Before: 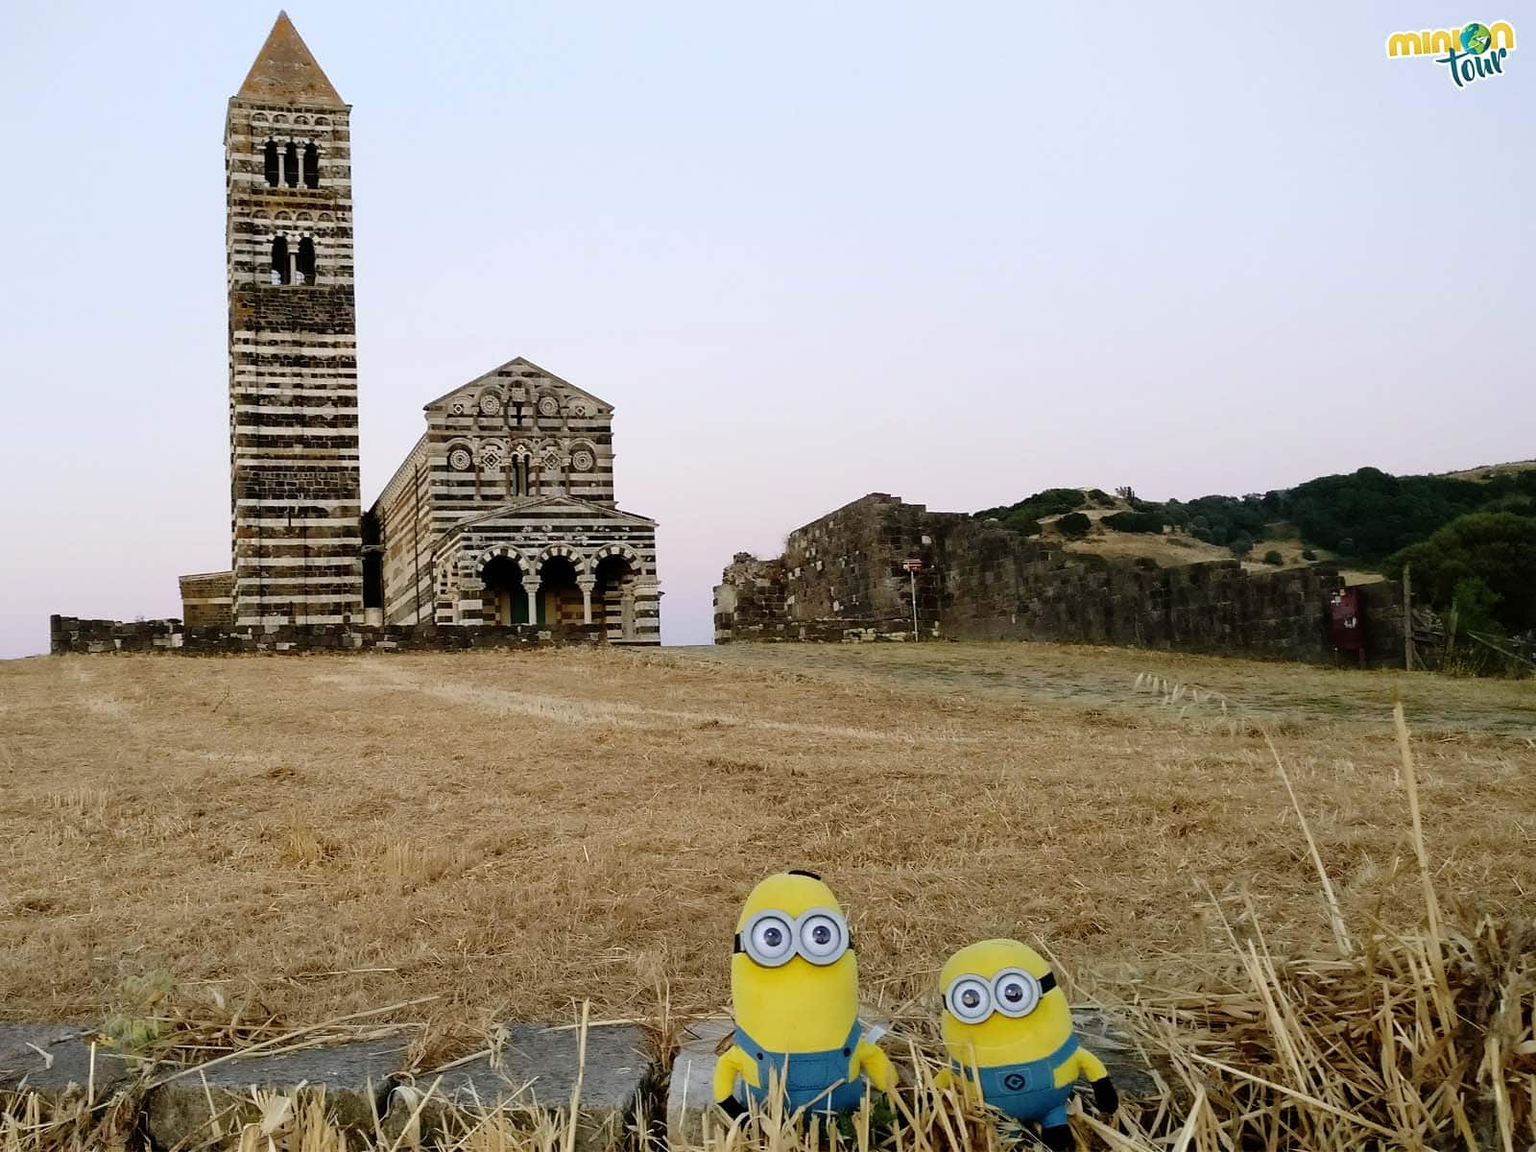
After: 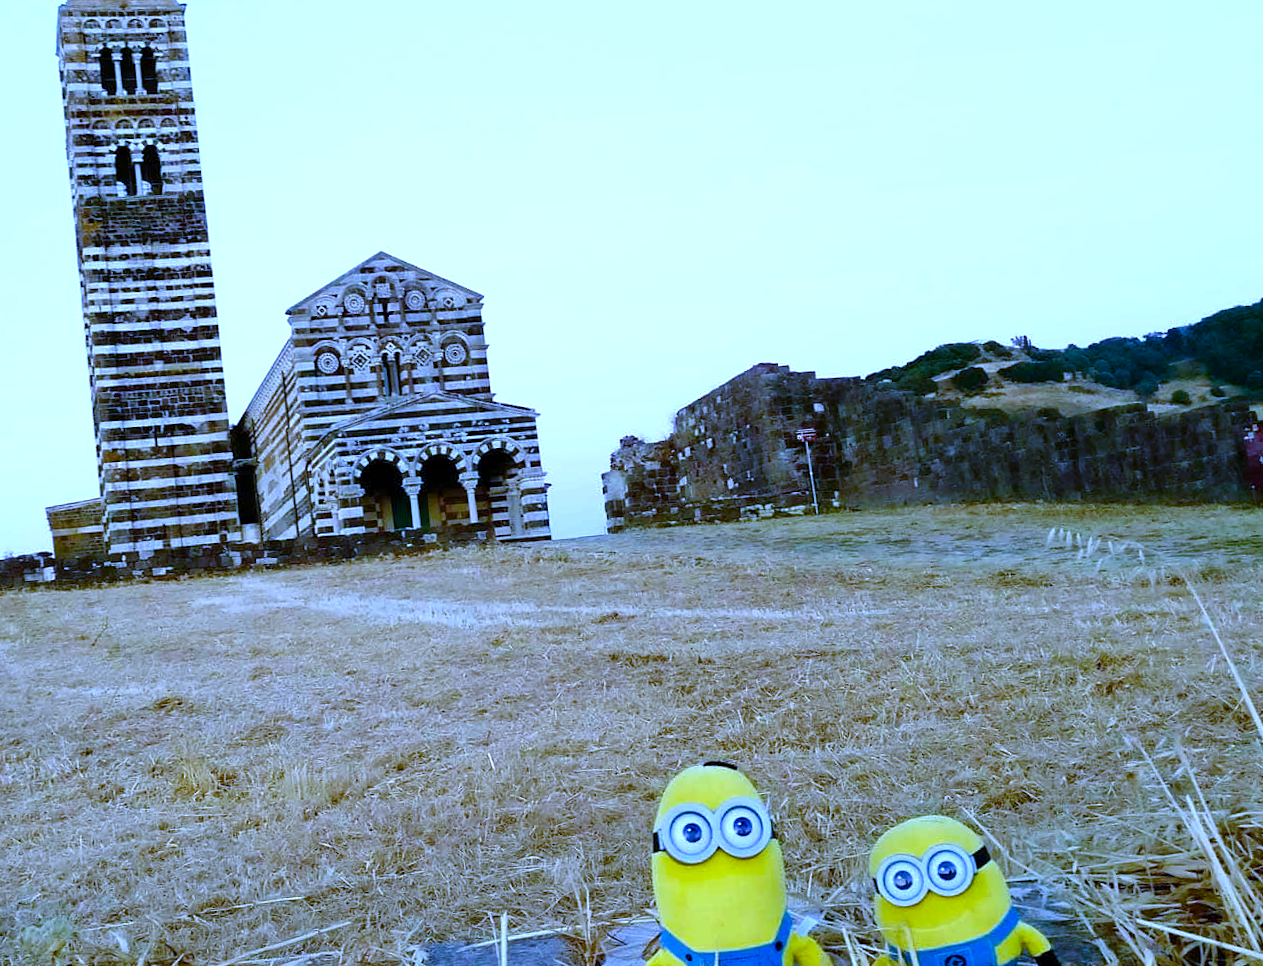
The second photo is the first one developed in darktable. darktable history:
white balance: red 0.766, blue 1.537
crop: left 6.446%, top 8.188%, right 9.538%, bottom 3.548%
color balance rgb: linear chroma grading › shadows -2.2%, linear chroma grading › highlights -15%, linear chroma grading › global chroma -10%, linear chroma grading › mid-tones -10%, perceptual saturation grading › global saturation 45%, perceptual saturation grading › highlights -50%, perceptual saturation grading › shadows 30%, perceptual brilliance grading › global brilliance 18%, global vibrance 45%
rotate and perspective: rotation -4.57°, crop left 0.054, crop right 0.944, crop top 0.087, crop bottom 0.914
